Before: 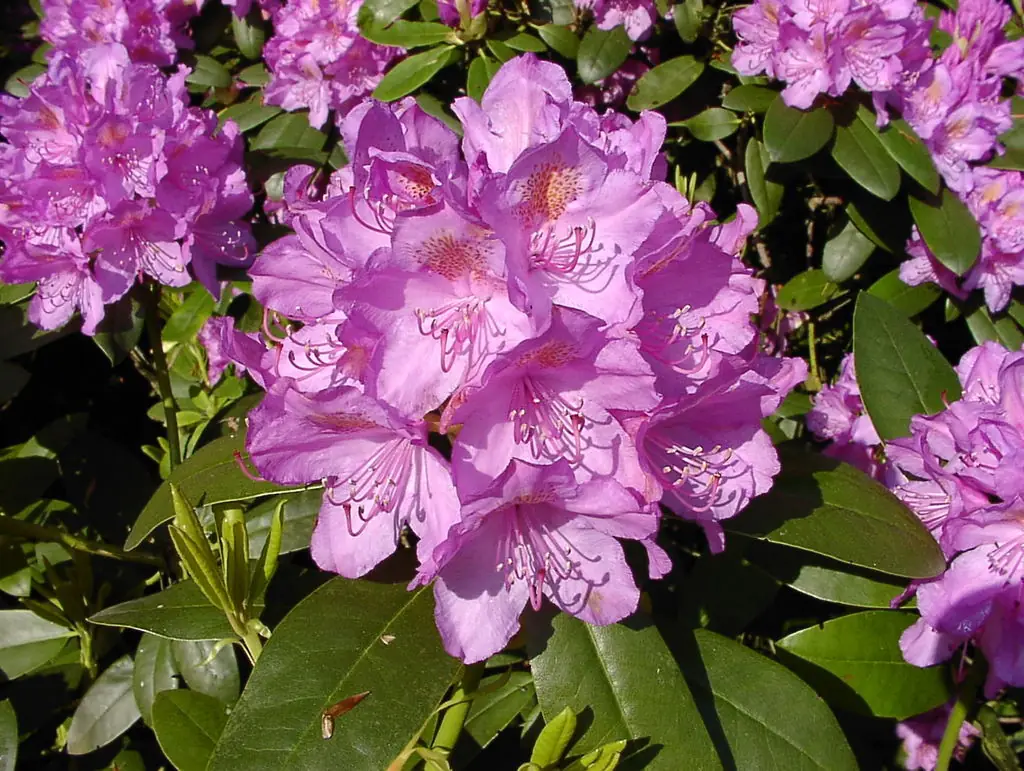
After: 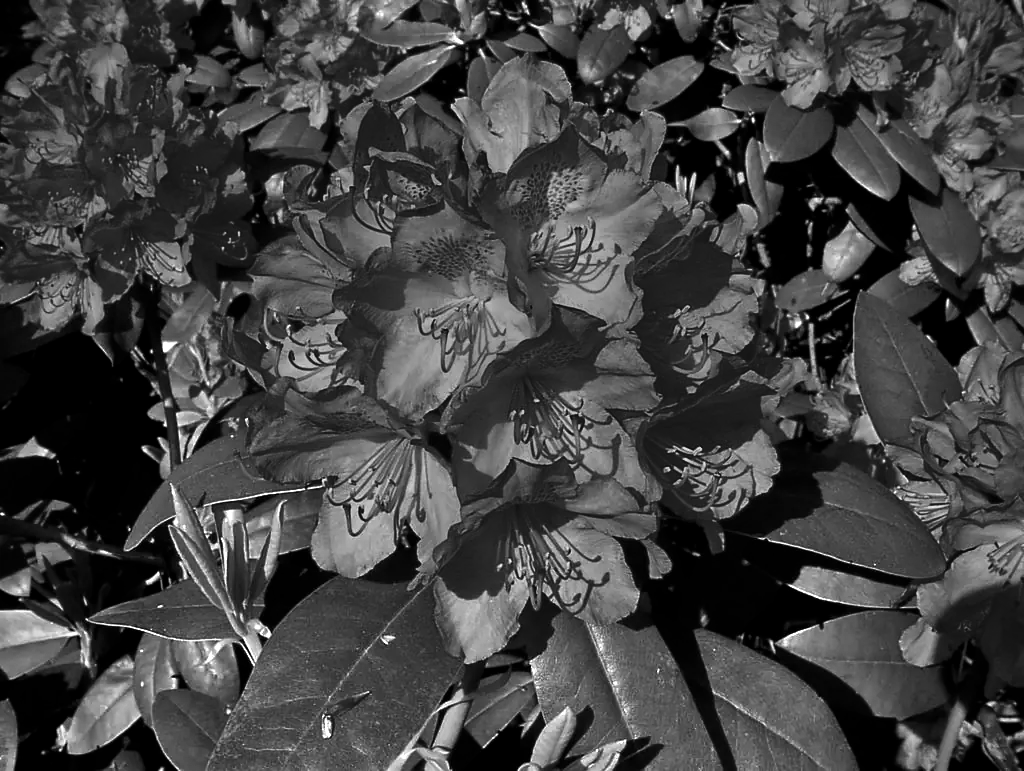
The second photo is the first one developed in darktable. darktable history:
exposure: black level correction 0, exposure 0.7 EV, compensate exposure bias true, compensate highlight preservation false
color calibration: illuminant as shot in camera, x 0.462, y 0.419, temperature 2651.64 K
contrast brightness saturation: contrast 0.09, brightness -0.59, saturation 0.17
monochrome: a -4.13, b 5.16, size 1
tone equalizer: -7 EV 0.15 EV, -6 EV 0.6 EV, -5 EV 1.15 EV, -4 EV 1.33 EV, -3 EV 1.15 EV, -2 EV 0.6 EV, -1 EV 0.15 EV, mask exposure compensation -0.5 EV
